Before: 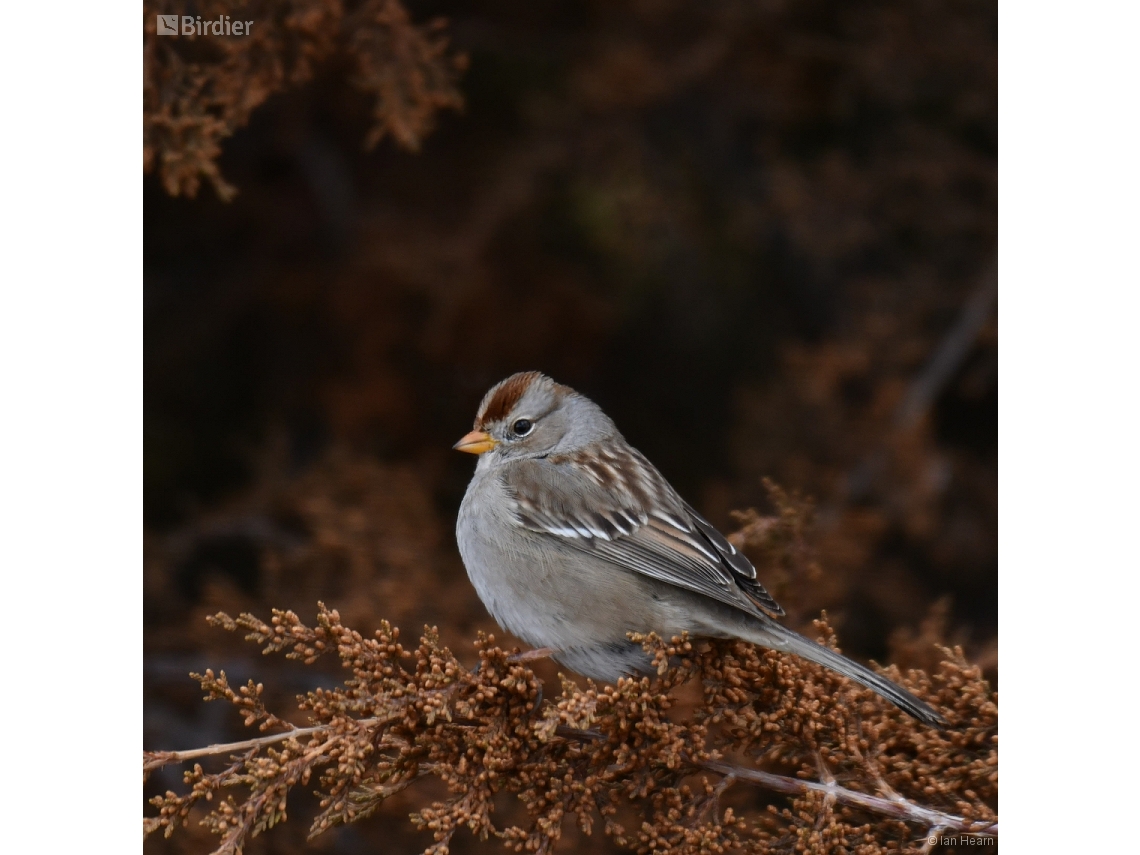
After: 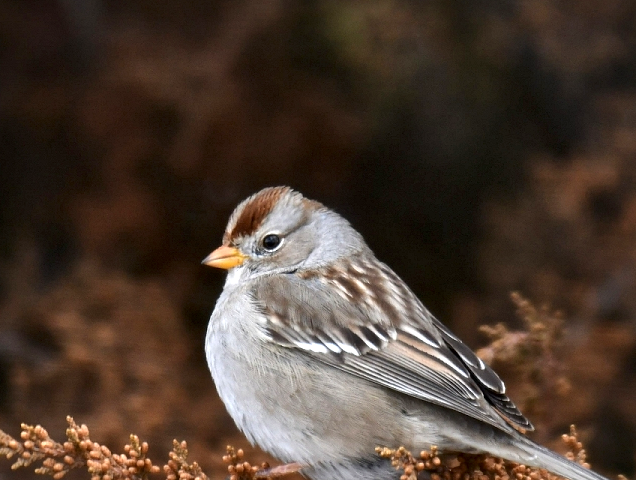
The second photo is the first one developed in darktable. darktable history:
exposure: exposure 0.947 EV, compensate highlight preservation false
local contrast: mode bilateral grid, contrast 26, coarseness 61, detail 150%, midtone range 0.2
crop and rotate: left 22.068%, top 21.724%, right 22.142%, bottom 22.094%
